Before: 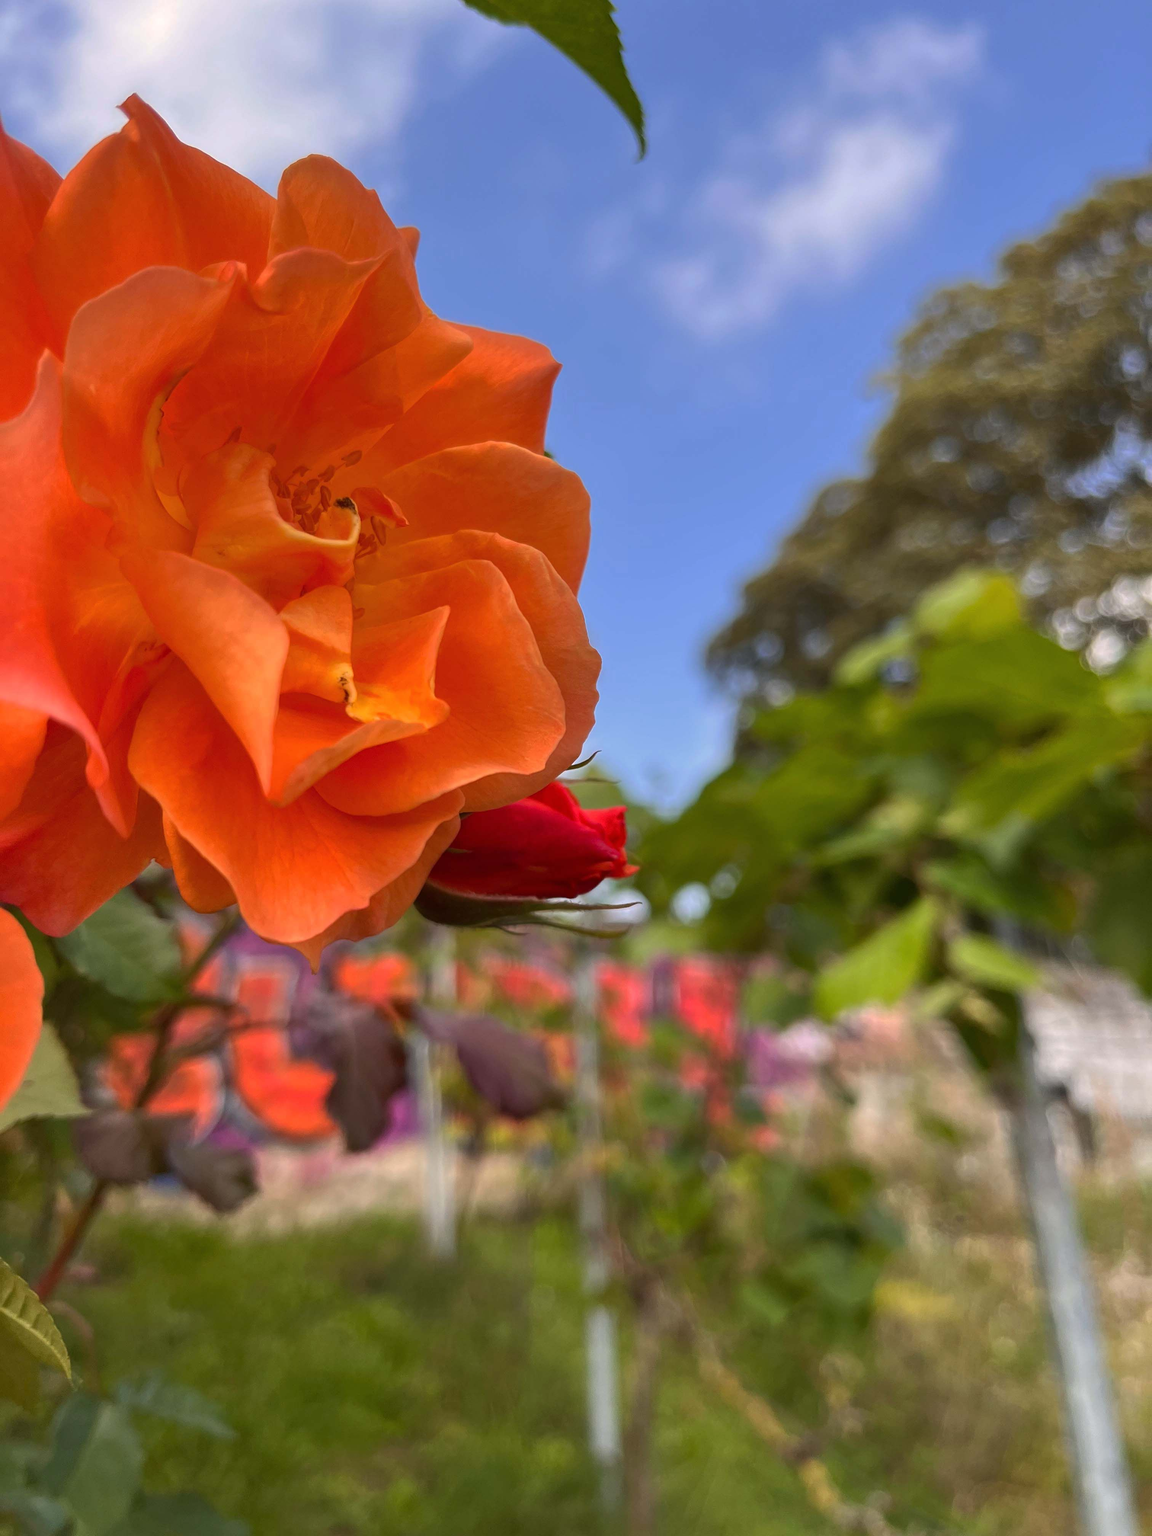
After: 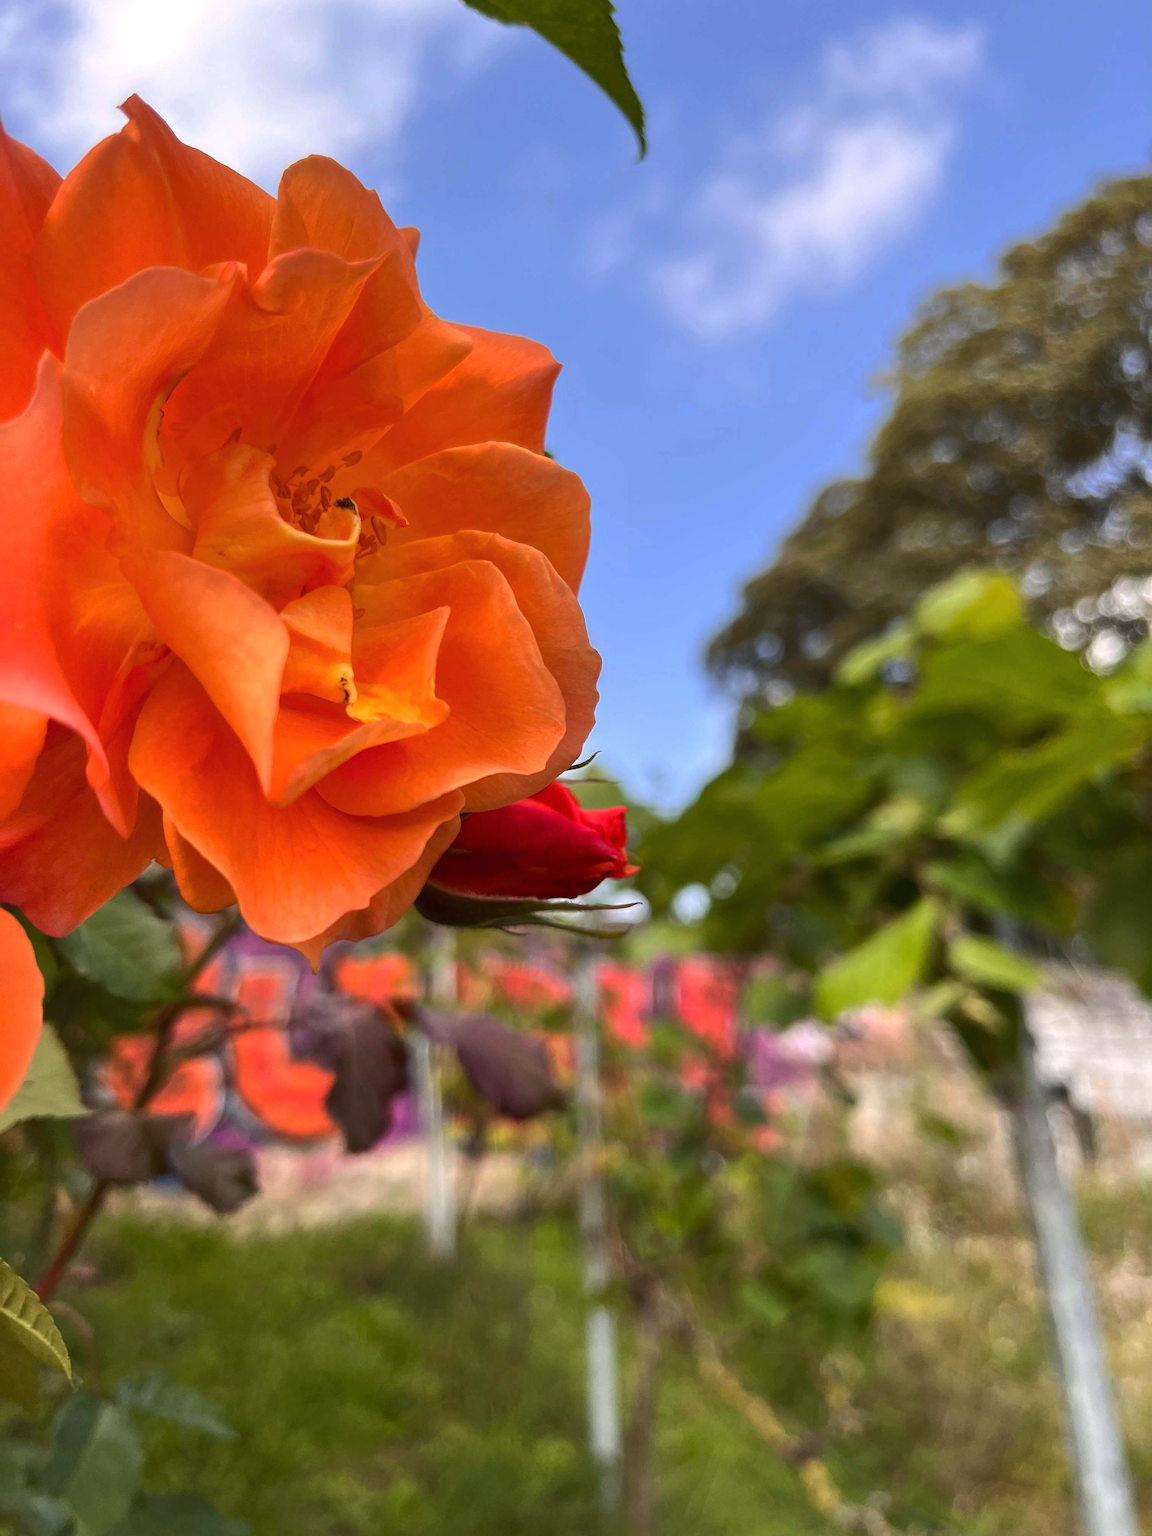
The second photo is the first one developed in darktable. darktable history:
tone equalizer: -8 EV -0.399 EV, -7 EV -0.364 EV, -6 EV -0.365 EV, -5 EV -0.258 EV, -3 EV 0.202 EV, -2 EV 0.315 EV, -1 EV 0.381 EV, +0 EV 0.421 EV, edges refinement/feathering 500, mask exposure compensation -1.57 EV, preserve details no
